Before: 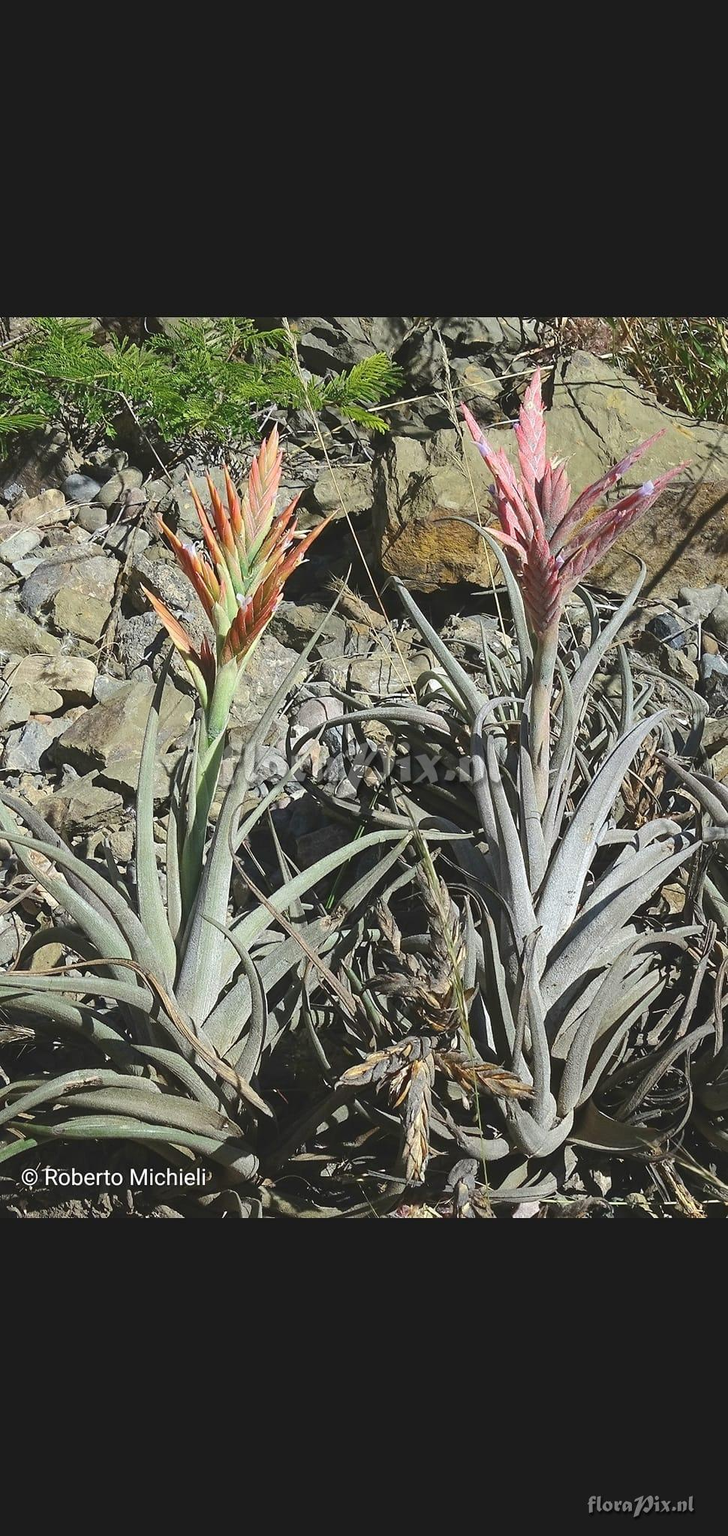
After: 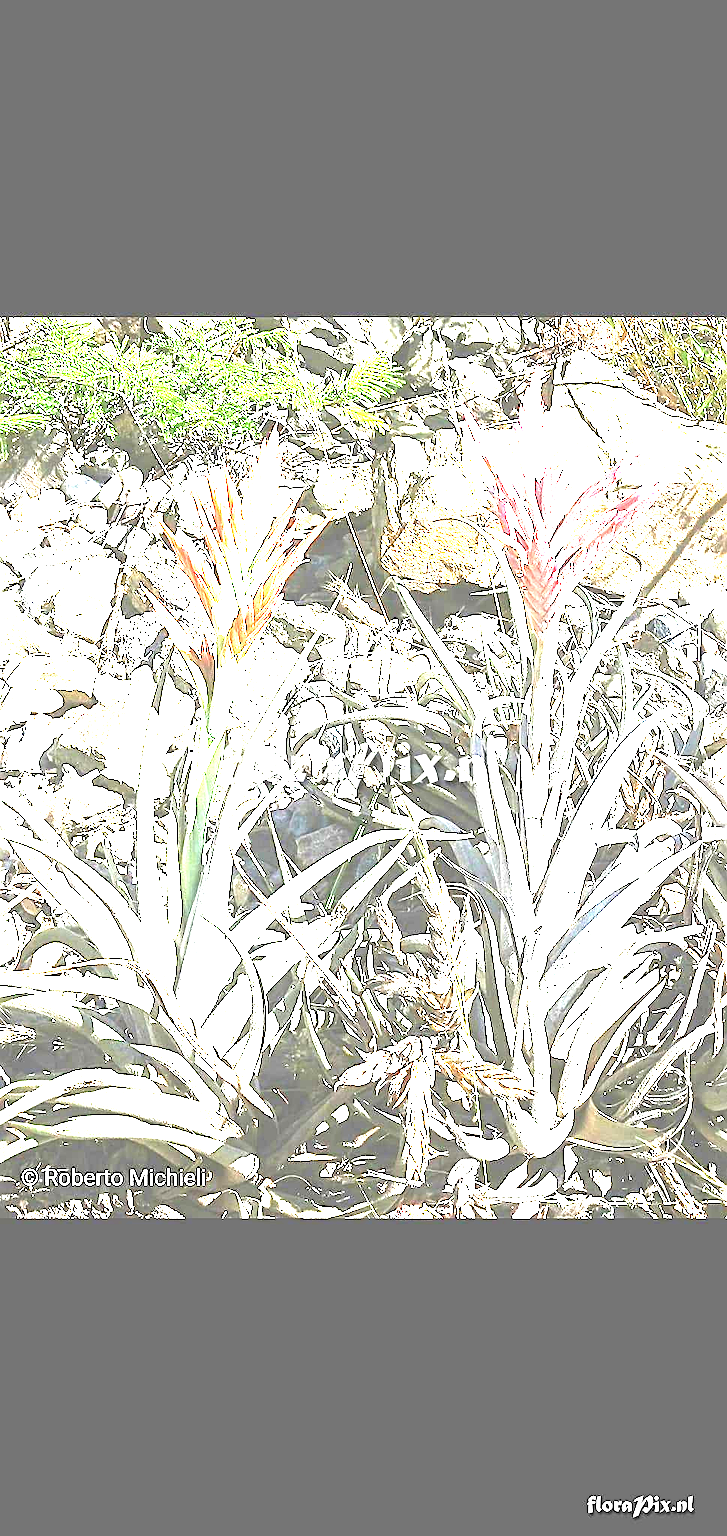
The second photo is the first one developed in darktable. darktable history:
sharpen: on, module defaults
exposure: black level correction 0, exposure 3.904 EV, compensate highlight preservation false
